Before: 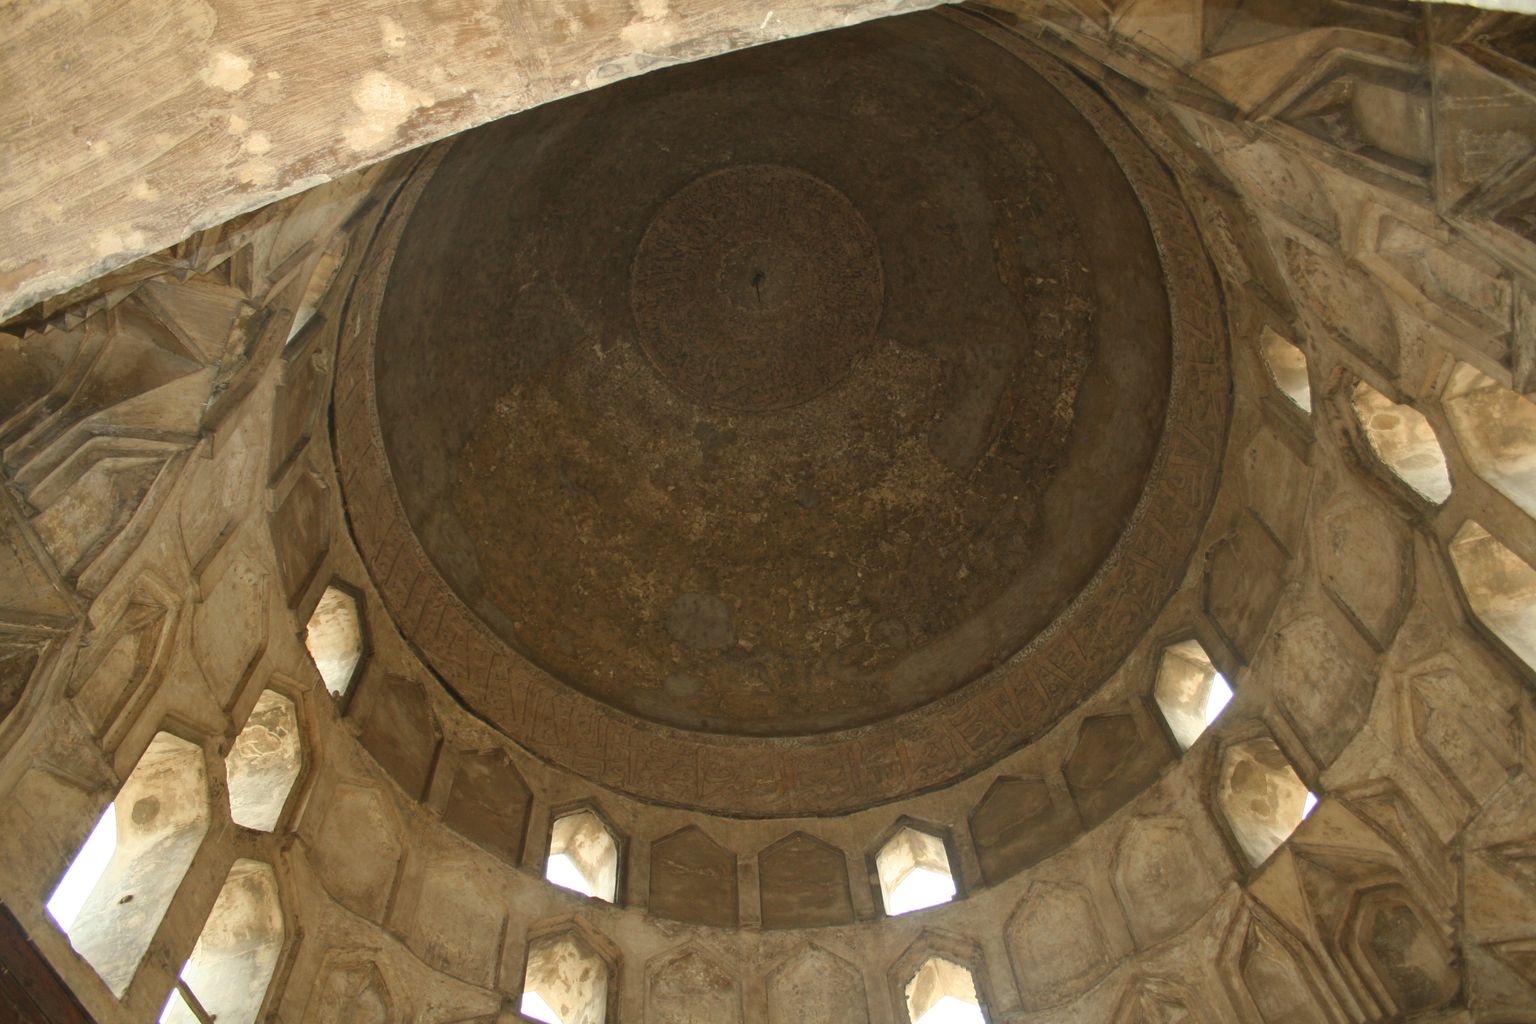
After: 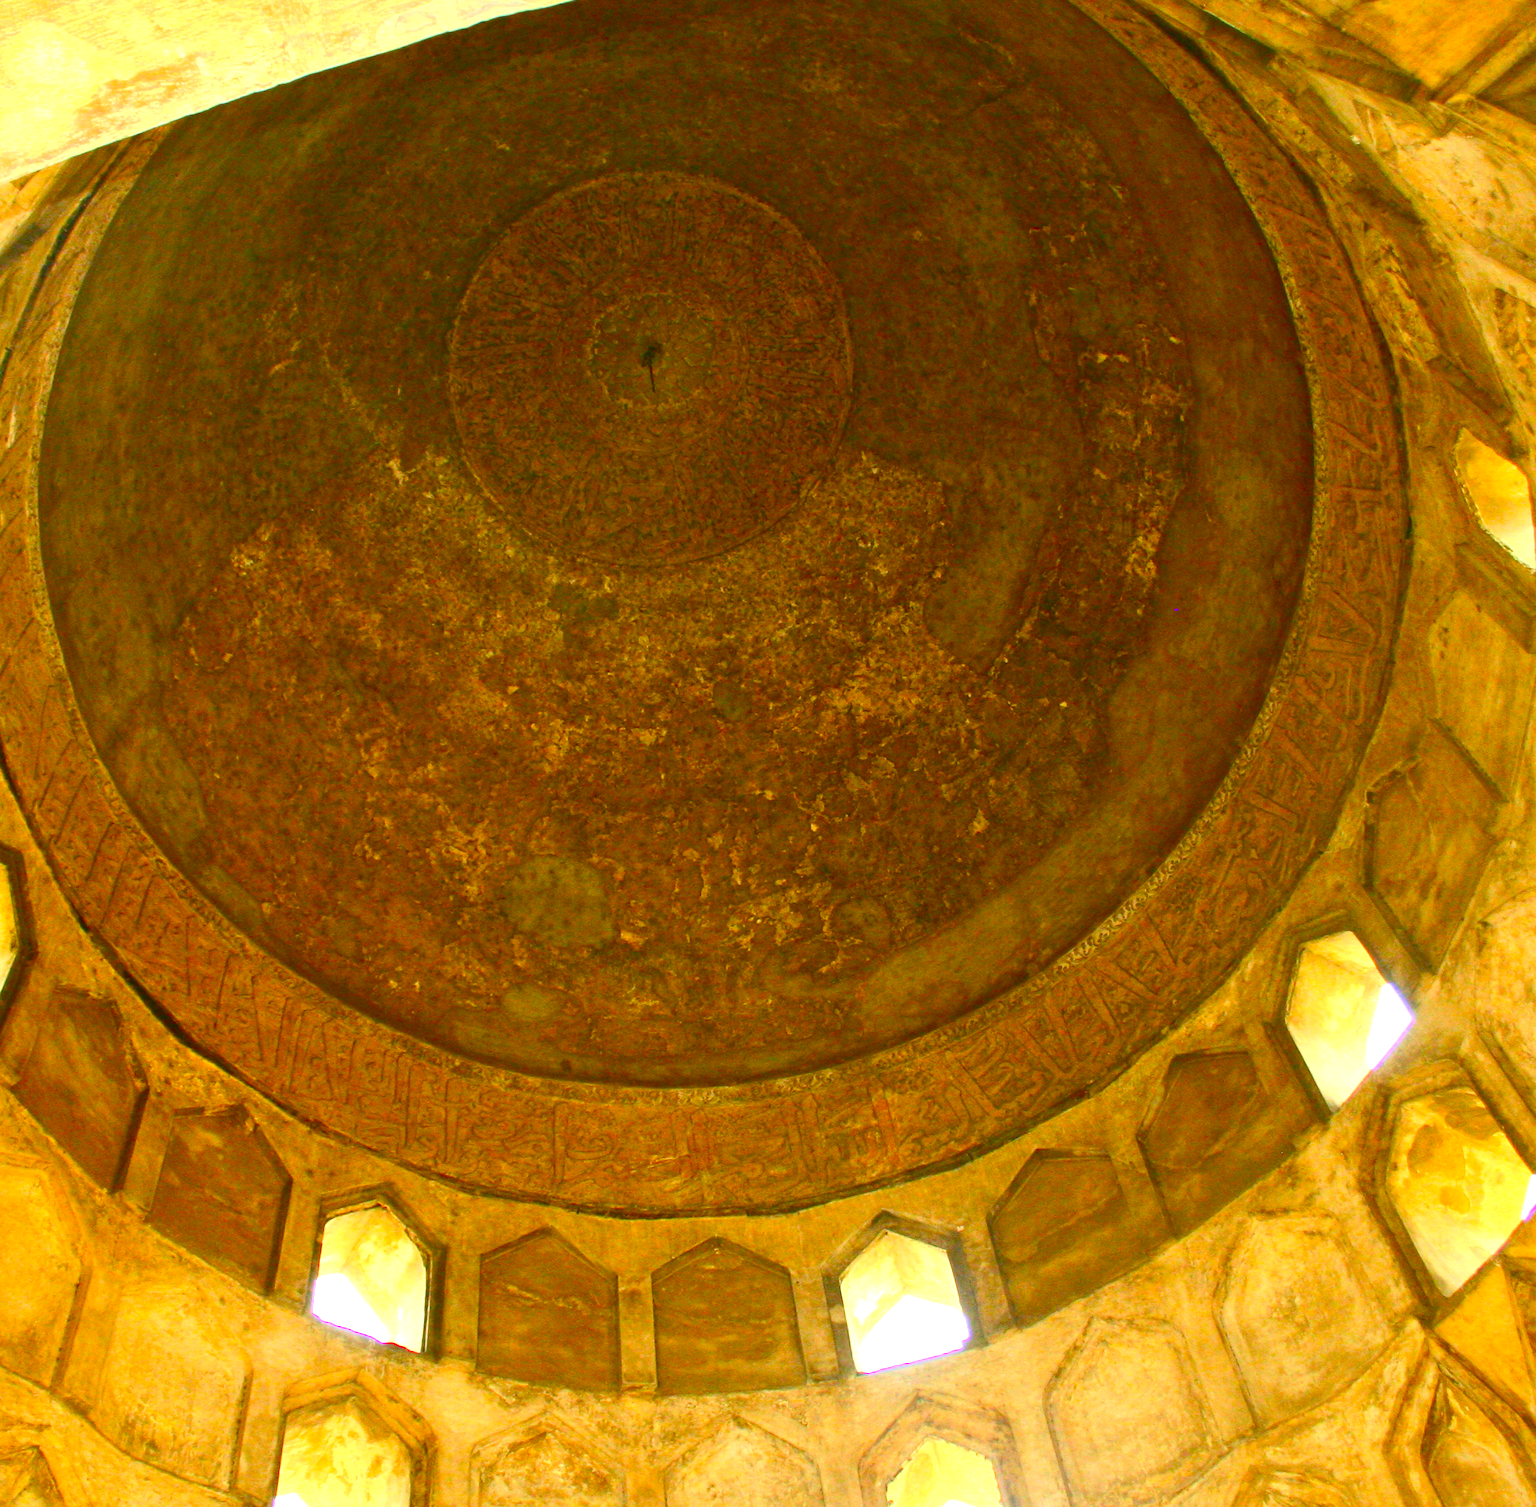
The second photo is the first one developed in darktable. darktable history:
exposure: black level correction 0, exposure 1.188 EV, compensate exposure bias true, compensate highlight preservation false
color balance rgb: linear chroma grading › shadows -10.334%, linear chroma grading › global chroma 19.813%, perceptual saturation grading › global saturation 20%, perceptual saturation grading › highlights -25.731%, perceptual saturation grading › shadows 49.982%
crop and rotate: left 22.852%, top 5.628%, right 14.607%, bottom 2.274%
contrast brightness saturation: contrast 0.259, brightness 0.02, saturation 0.866
